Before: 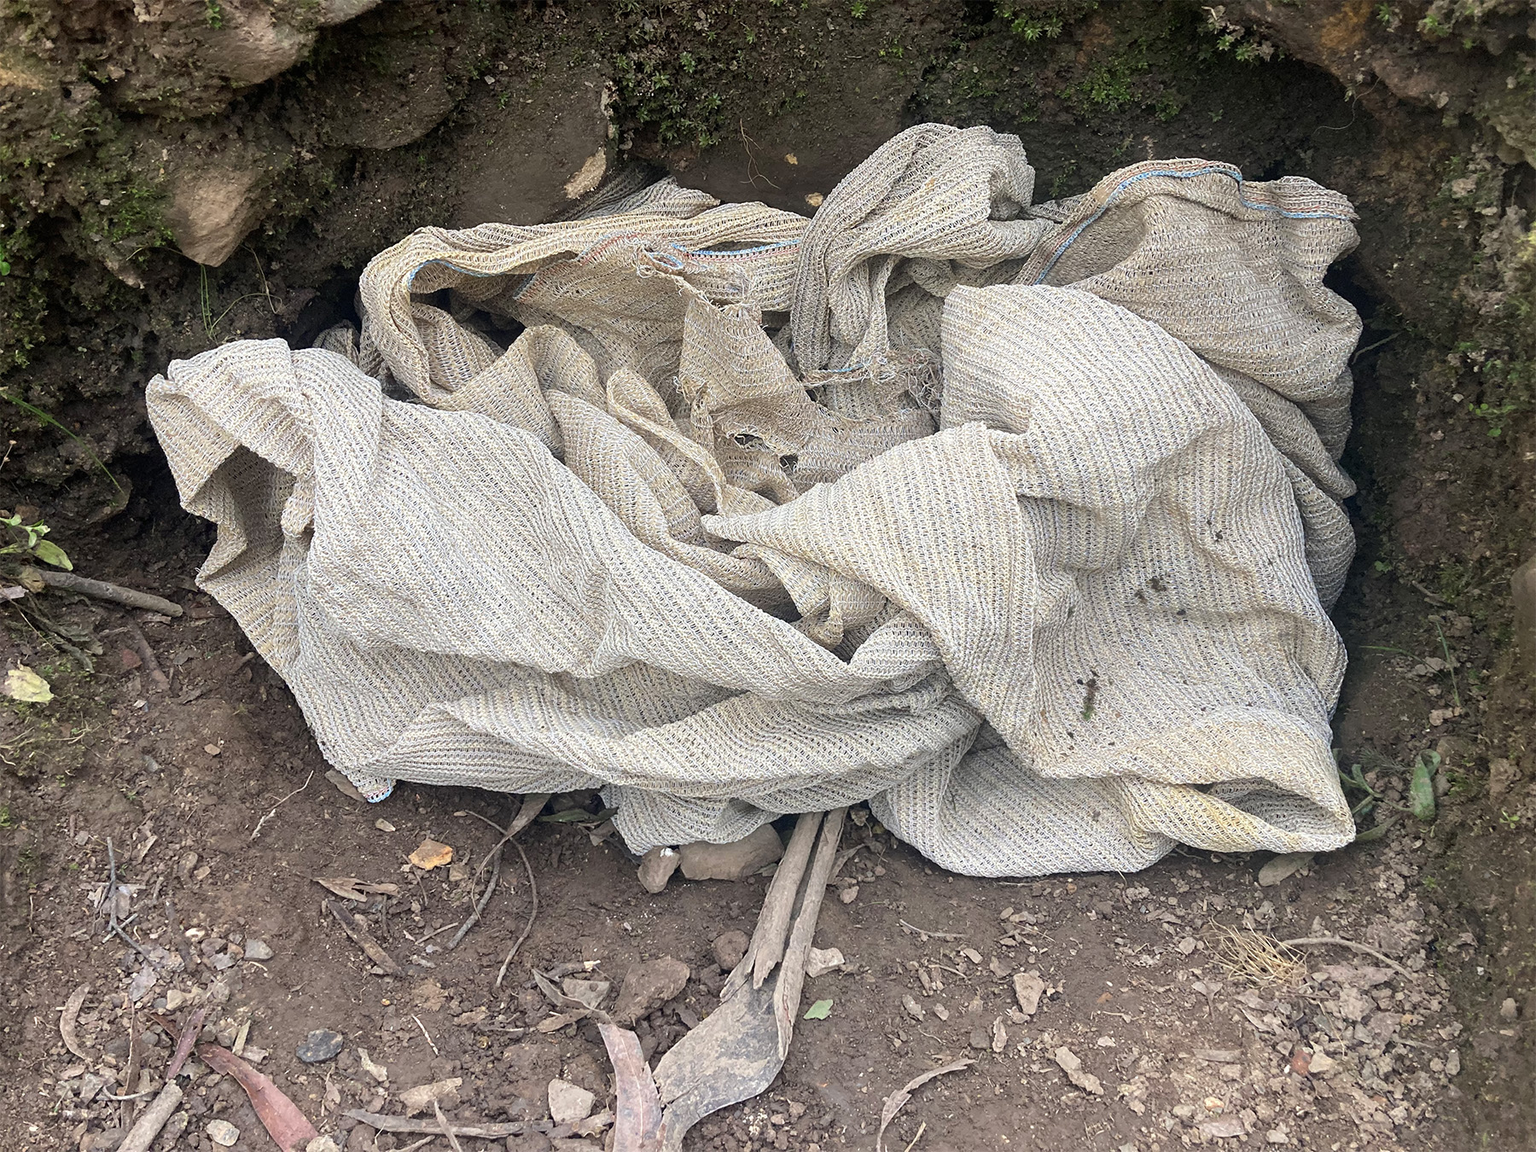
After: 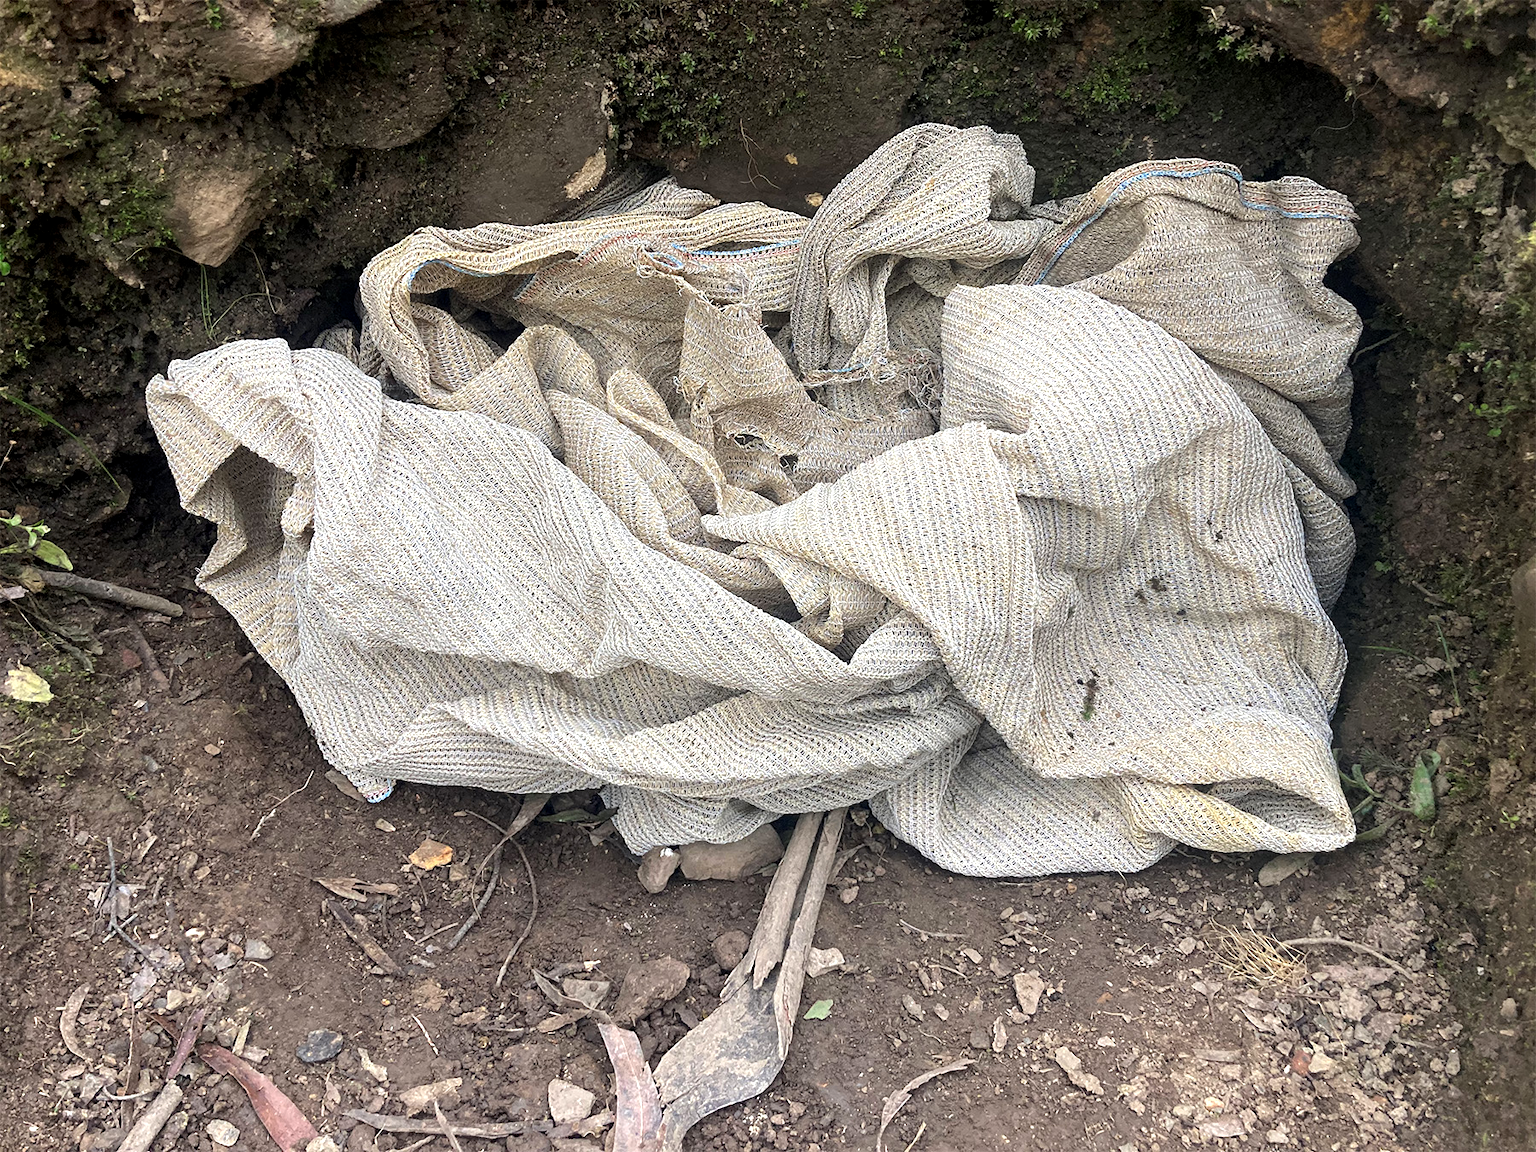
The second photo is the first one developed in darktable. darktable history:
tone equalizer: on, module defaults
local contrast: highlights 100%, shadows 100%, detail 120%, midtone range 0.2
color balance: contrast 10%
